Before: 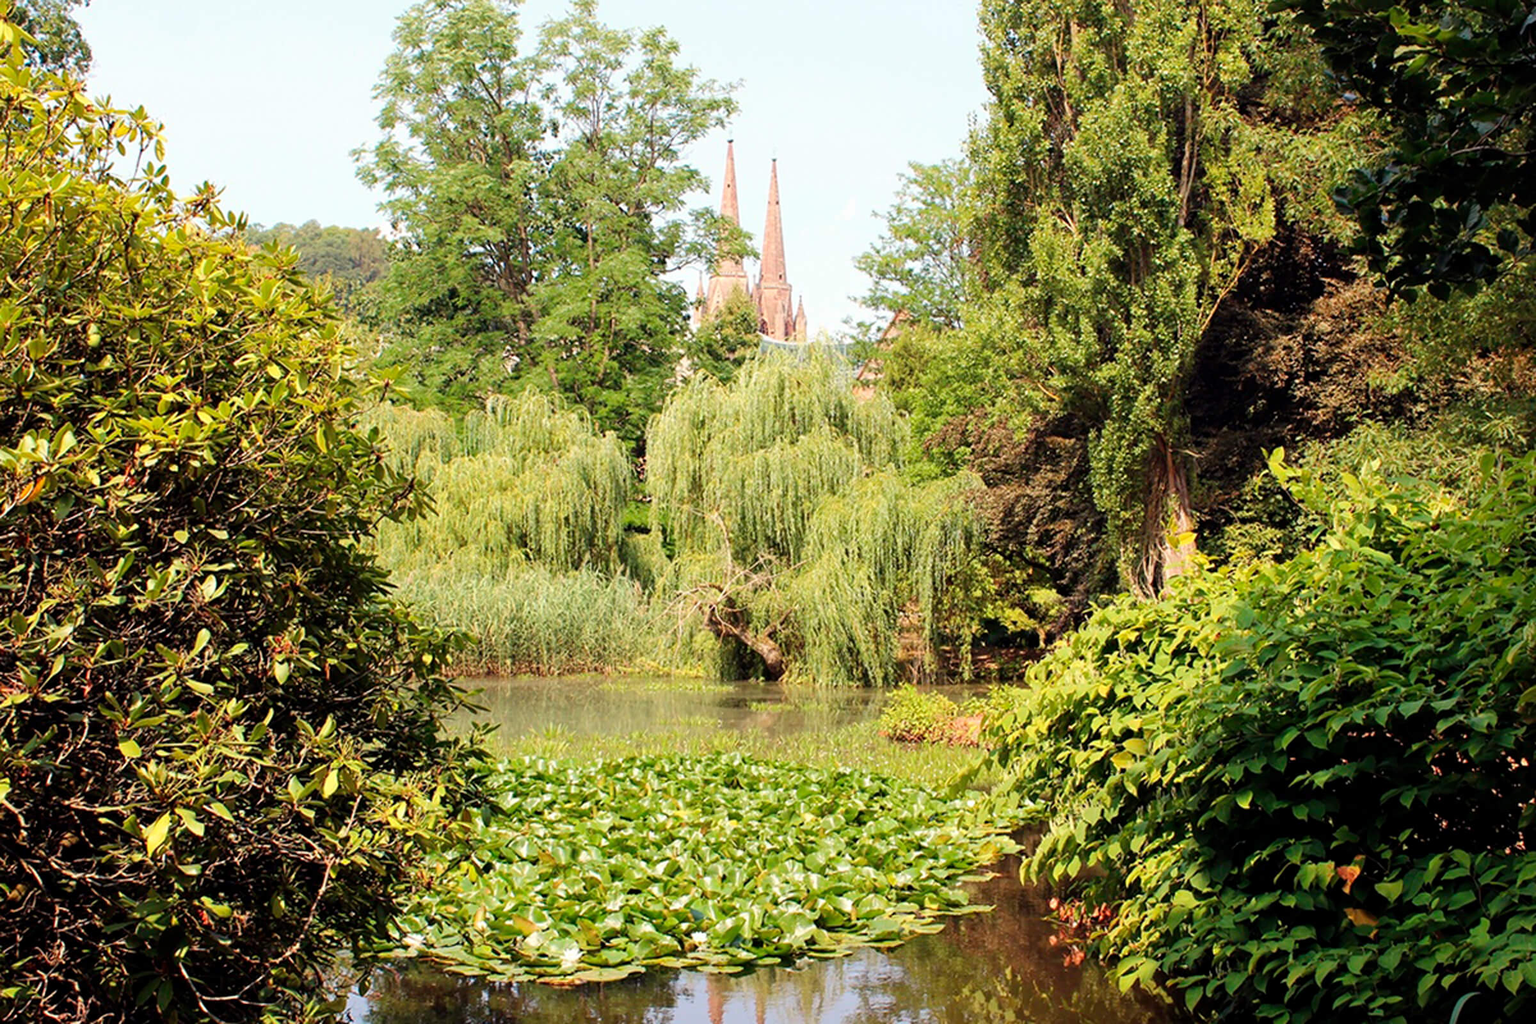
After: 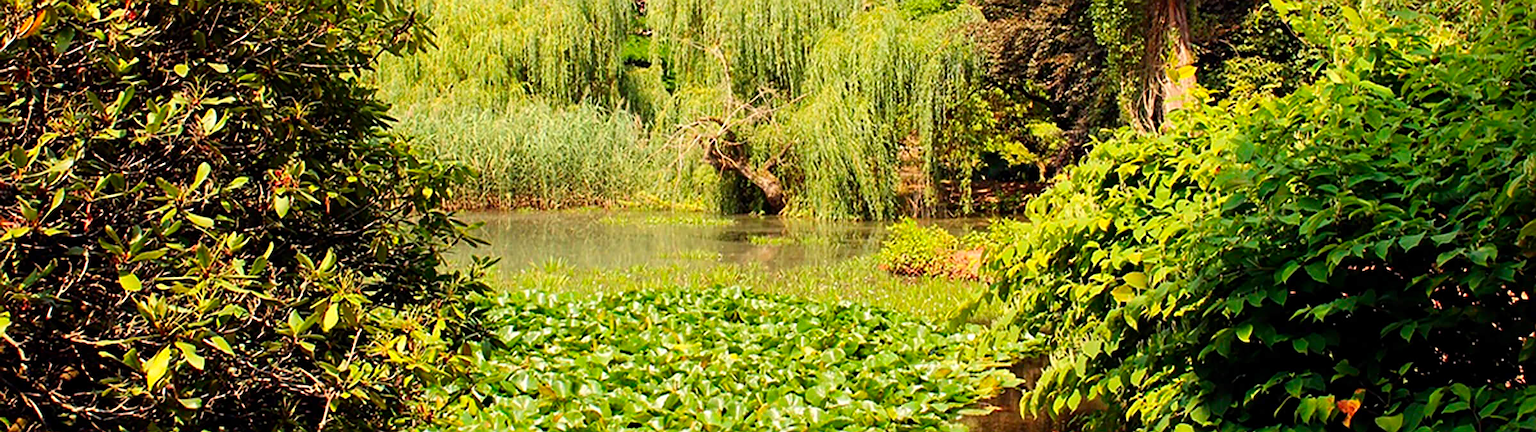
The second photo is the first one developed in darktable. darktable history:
crop: top 45.621%, bottom 12.141%
sharpen: on, module defaults
contrast brightness saturation: contrast 0.09, saturation 0.275
